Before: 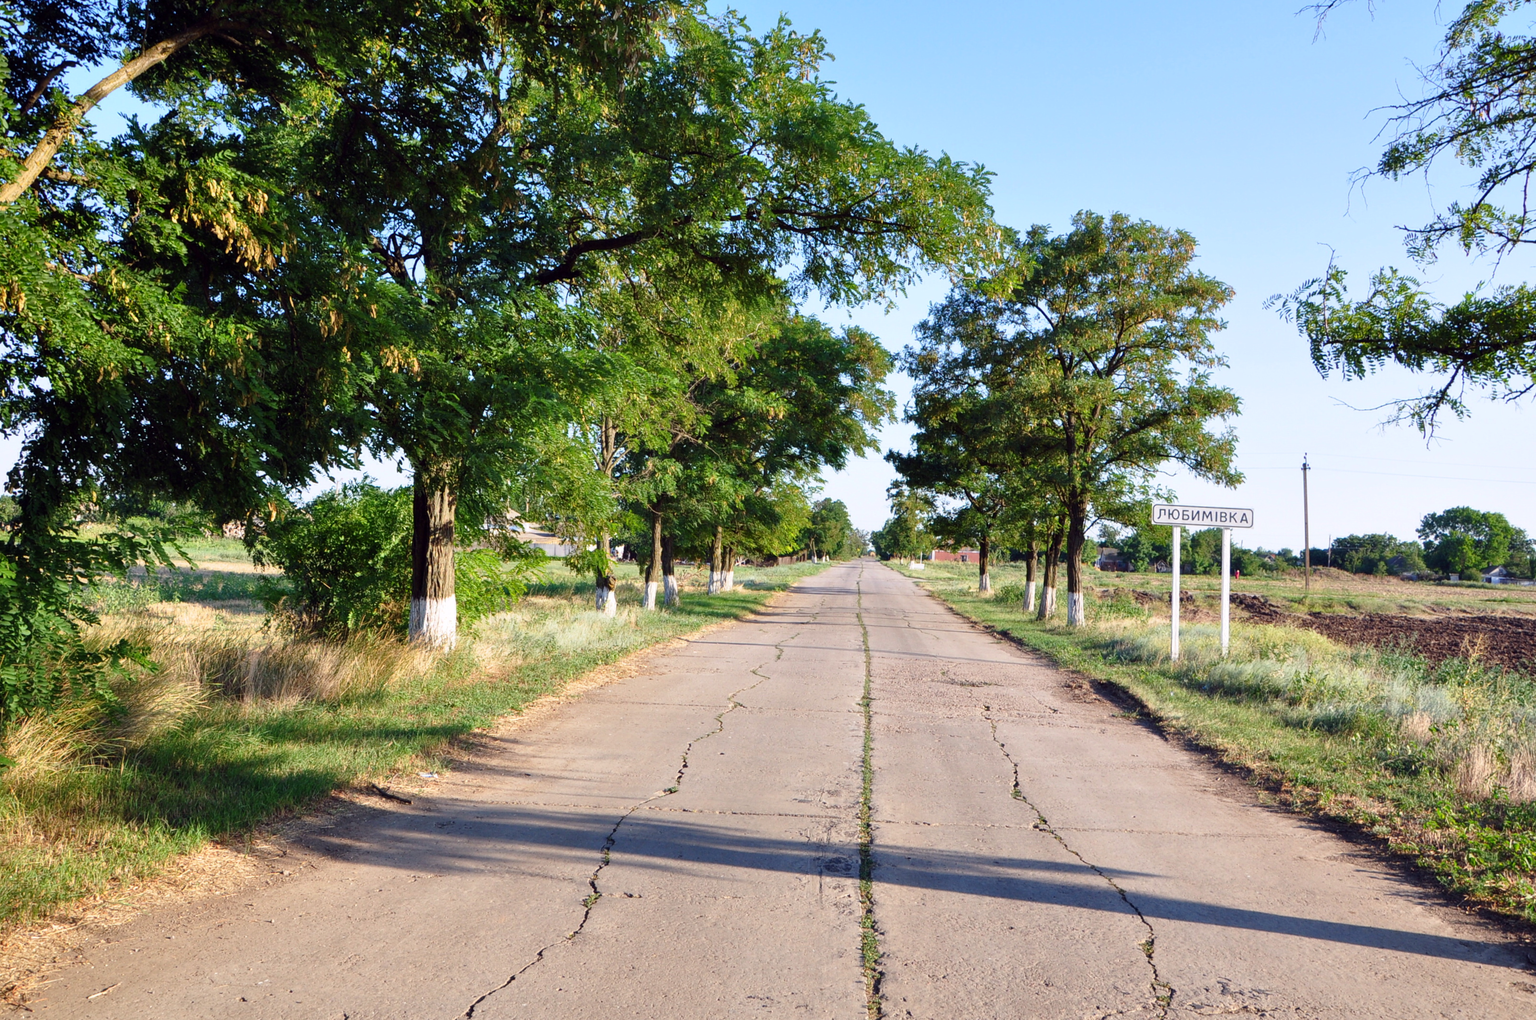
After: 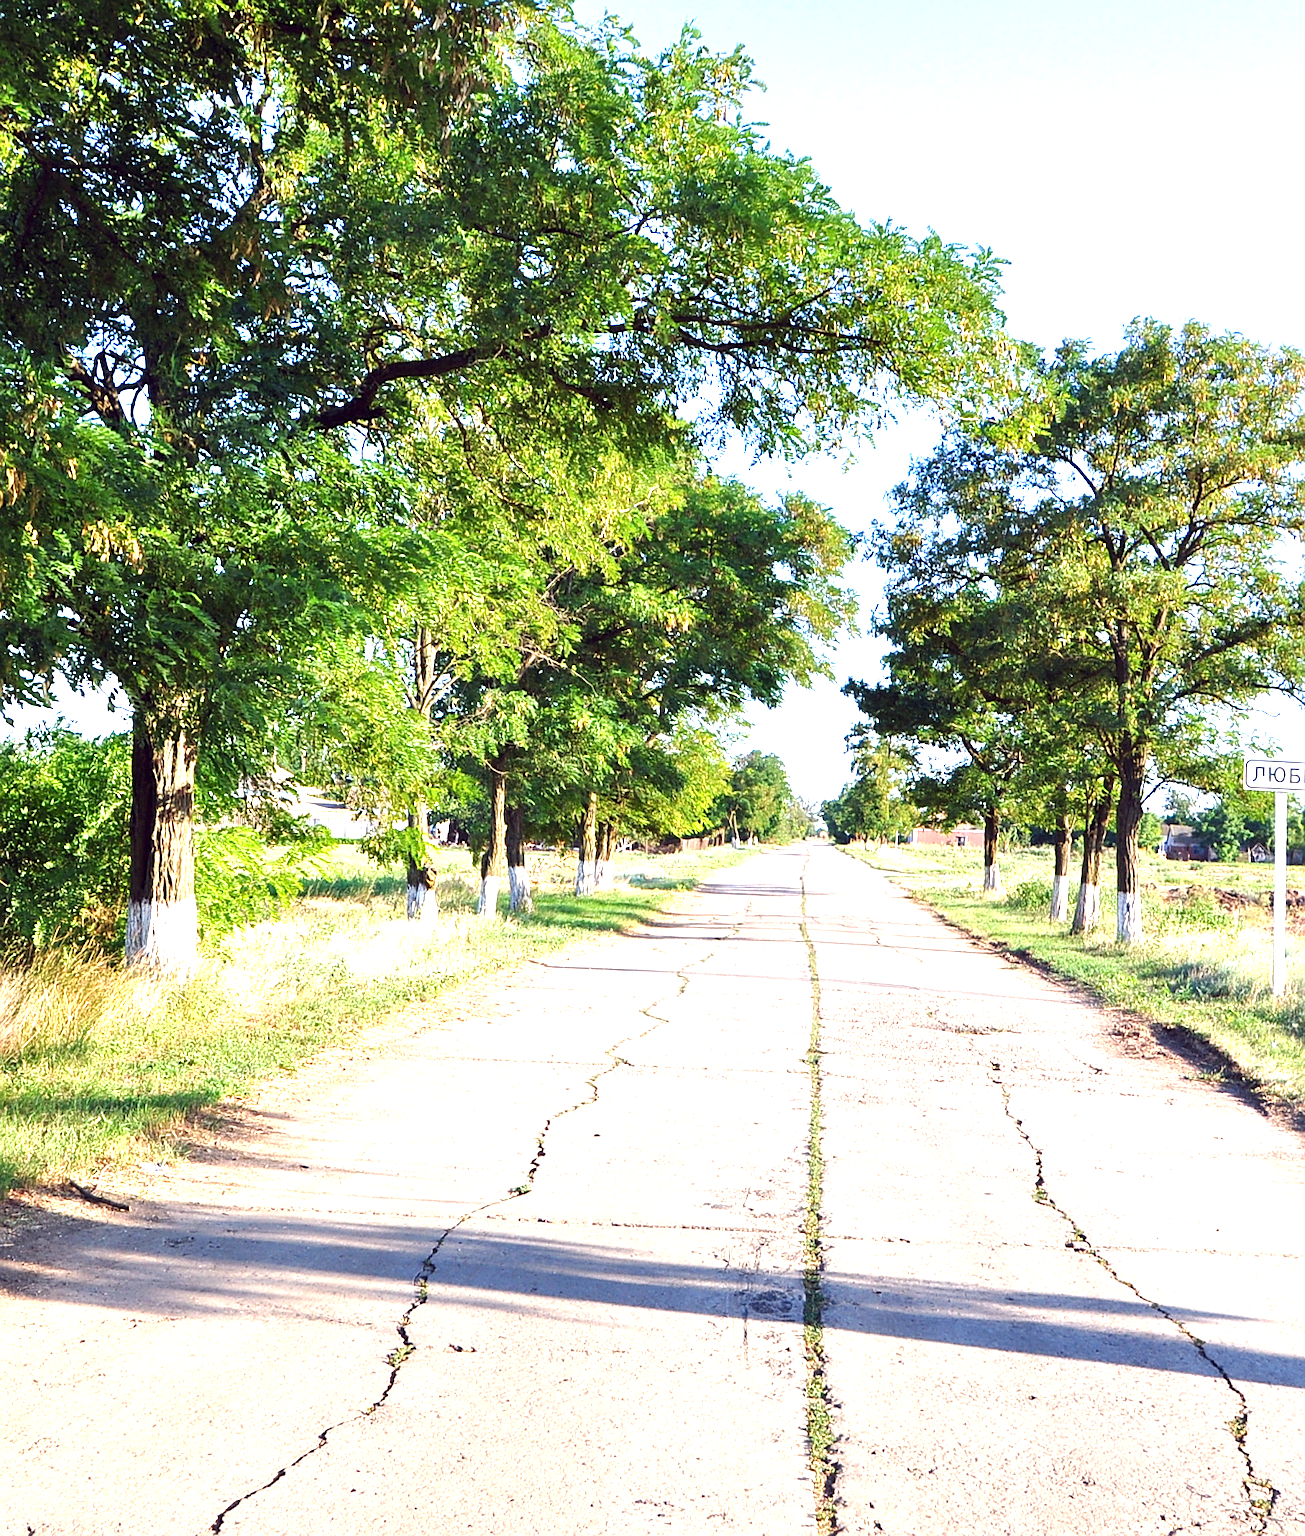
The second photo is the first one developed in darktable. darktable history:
crop: left 21.224%, right 22.278%
exposure: black level correction 0, exposure 1.382 EV, compensate highlight preservation false
sharpen: on, module defaults
